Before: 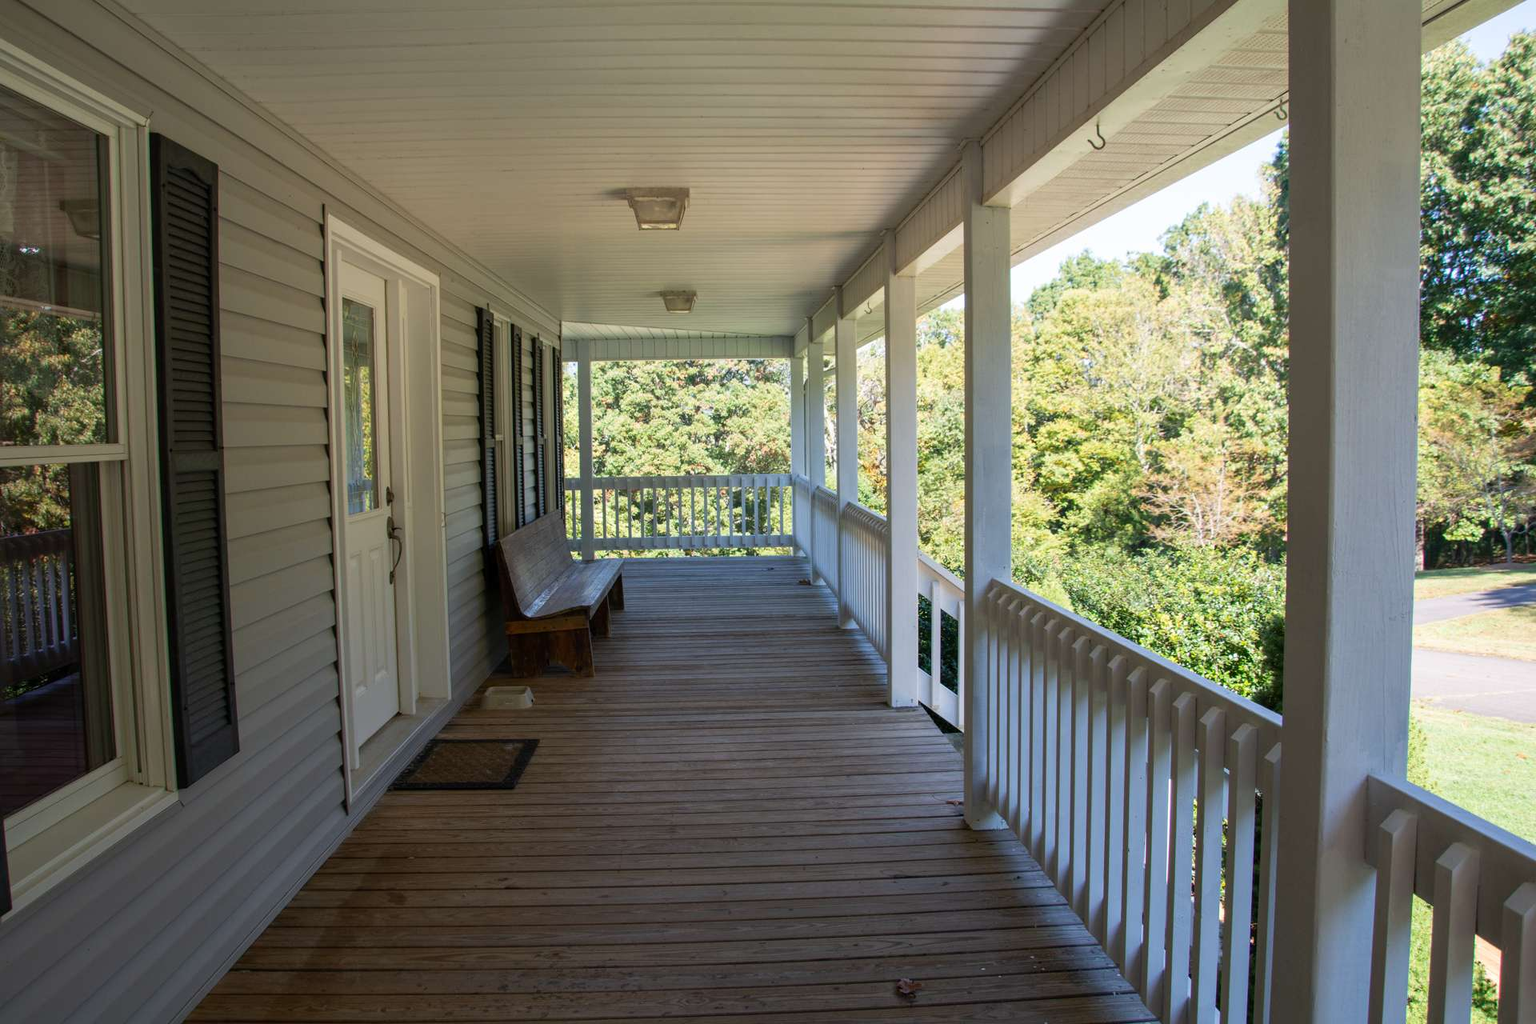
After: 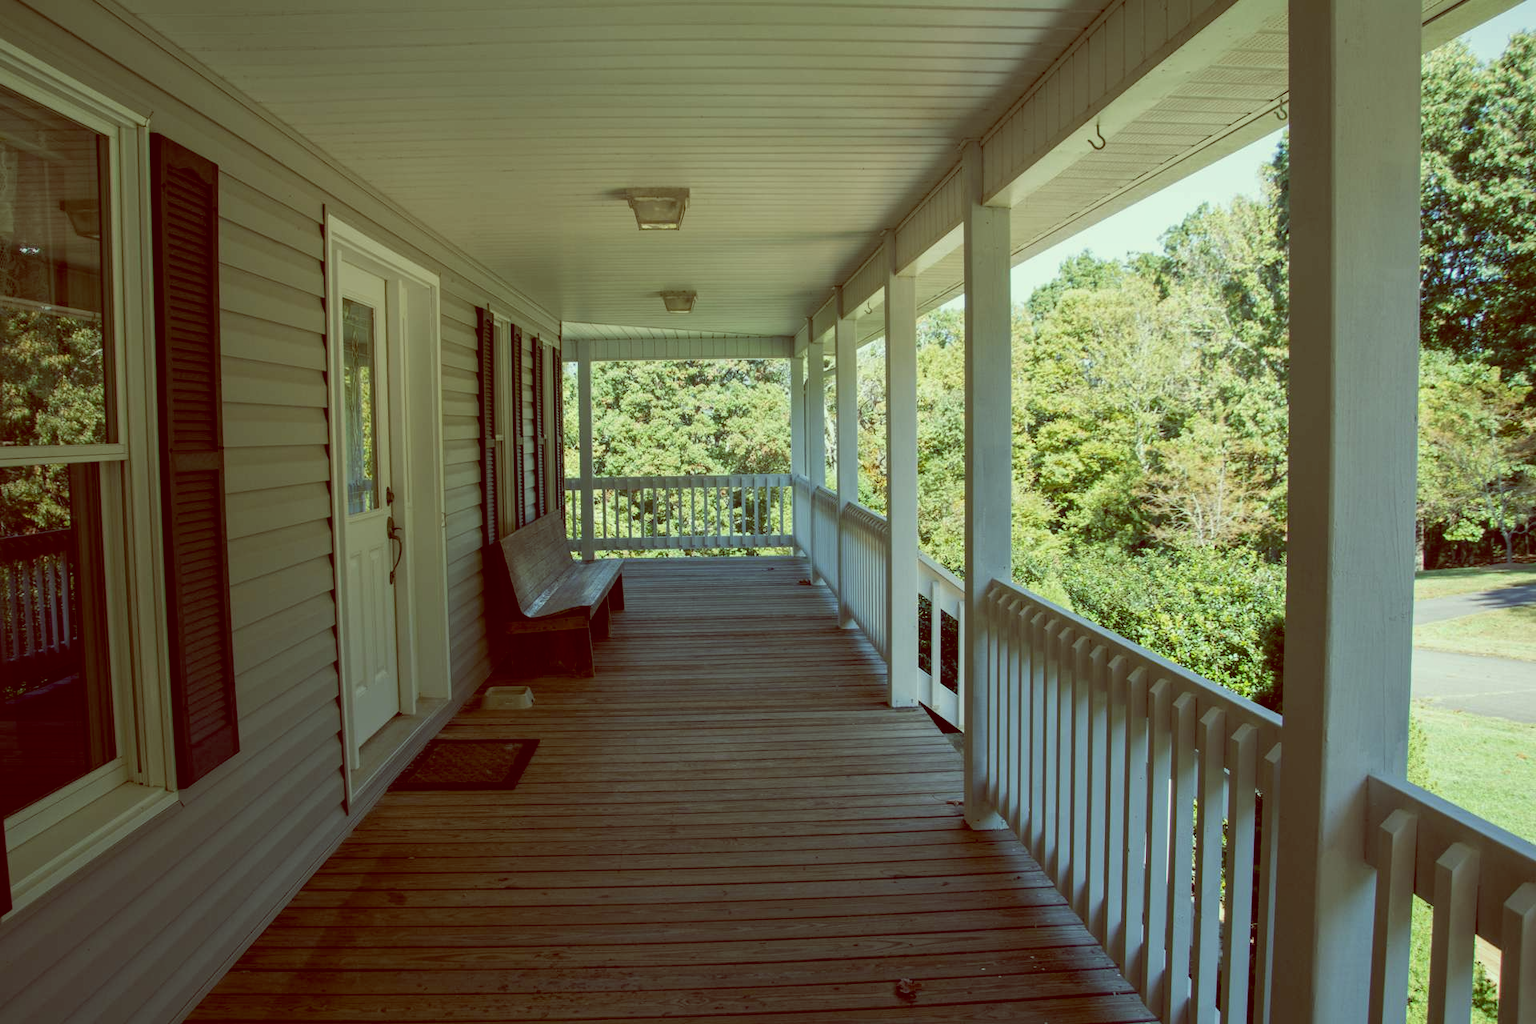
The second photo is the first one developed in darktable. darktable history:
shadows and highlights: shadows -20, white point adjustment -2, highlights -35
color balance: lift [1, 1.015, 0.987, 0.985], gamma [1, 0.959, 1.042, 0.958], gain [0.927, 0.938, 1.072, 0.928], contrast 1.5%
color correction: saturation 0.8
